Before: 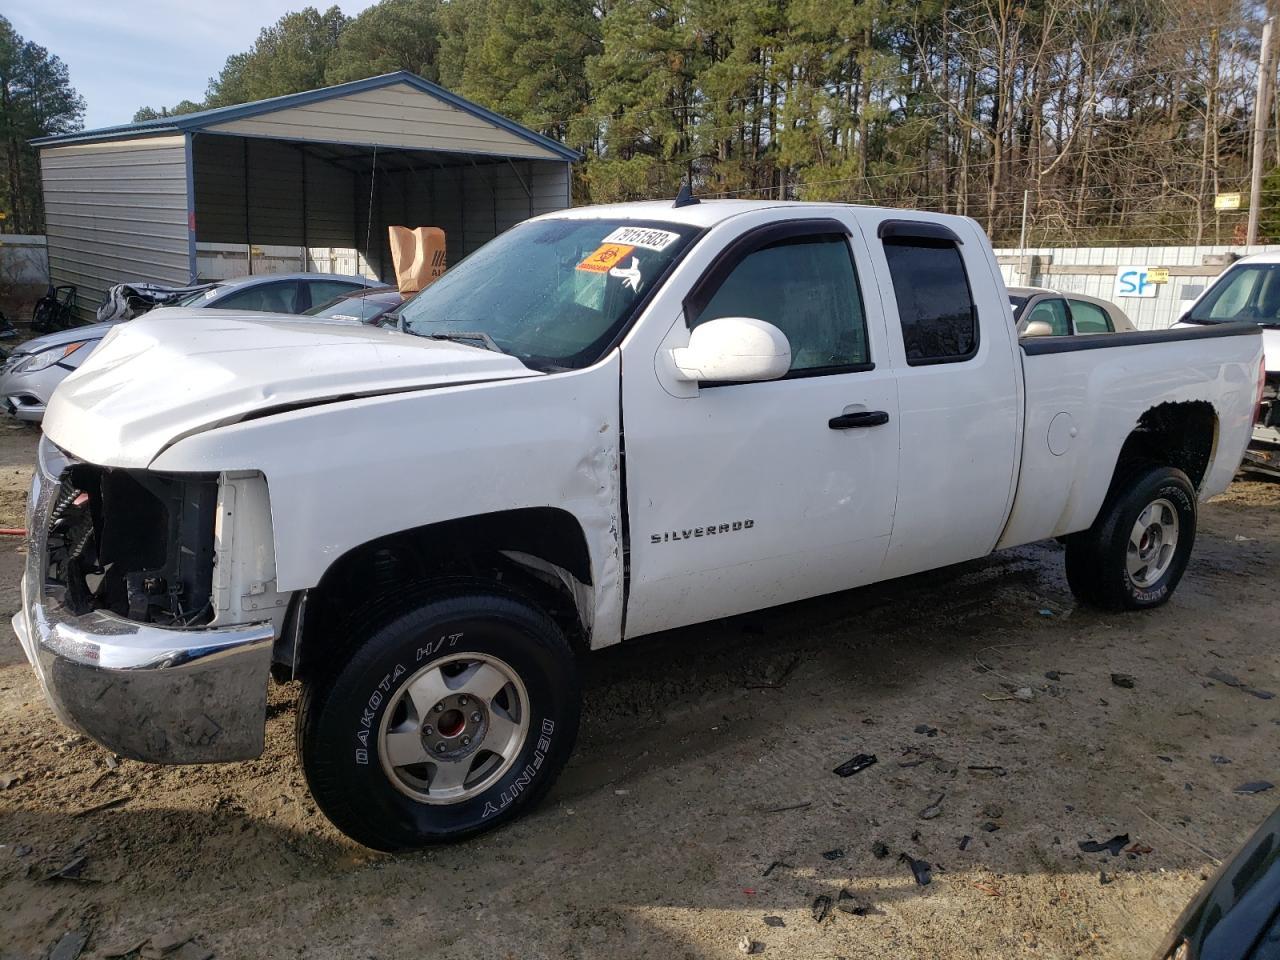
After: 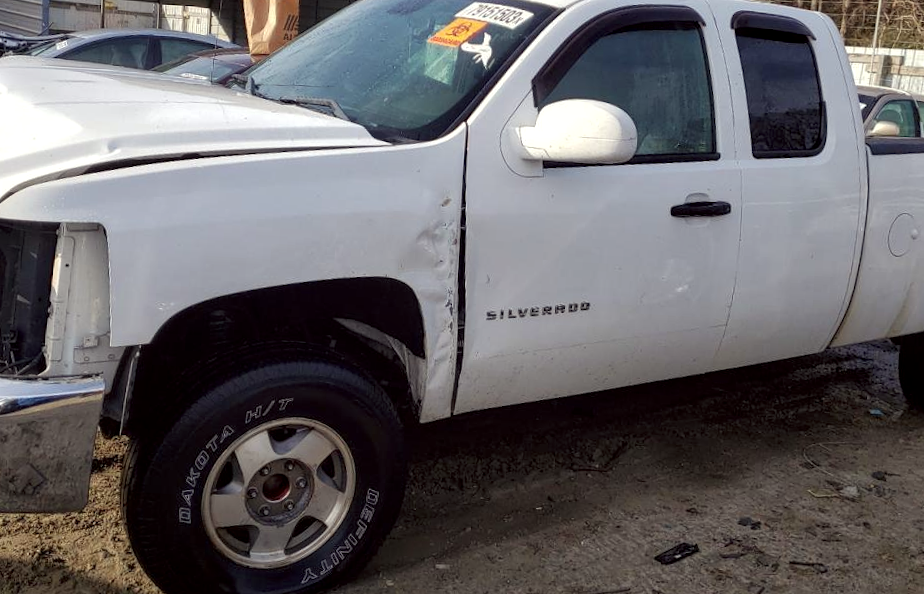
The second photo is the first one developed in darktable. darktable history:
crop and rotate: angle -3.41°, left 9.73%, top 21.282%, right 12.427%, bottom 11.951%
local contrast: highlights 101%, shadows 102%, detail 132%, midtone range 0.2
color correction: highlights a* -1.11, highlights b* 4.52, shadows a* 3.69
